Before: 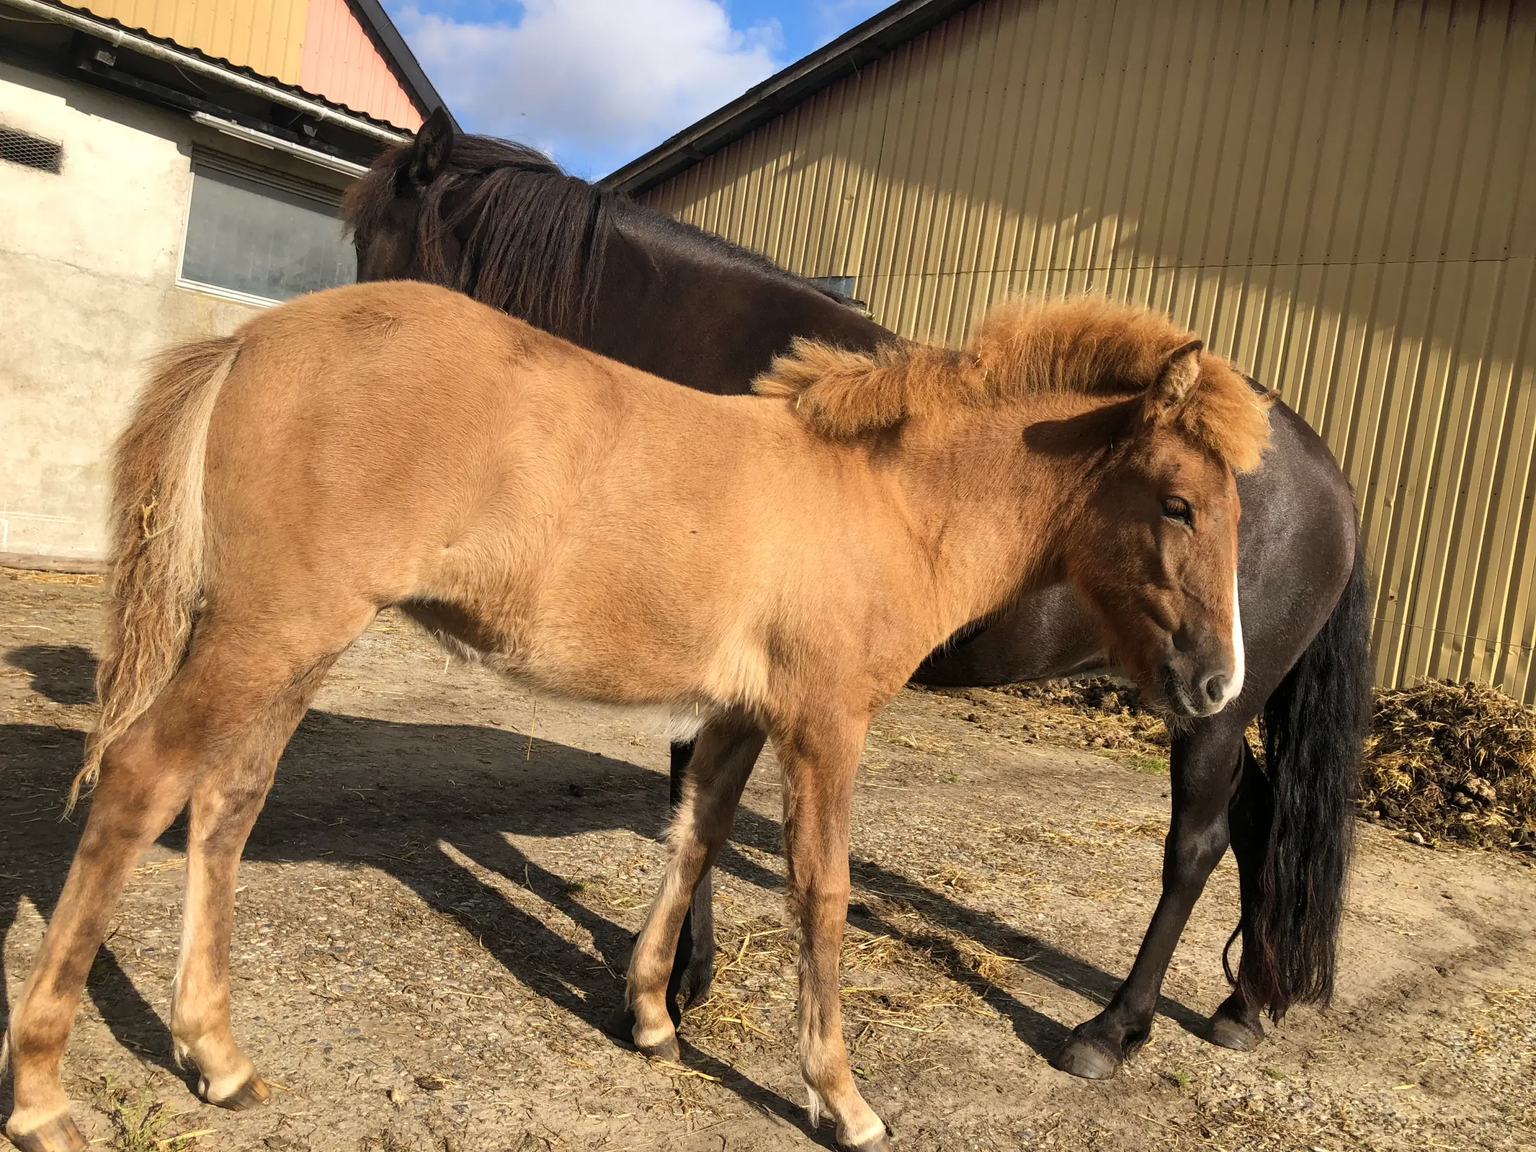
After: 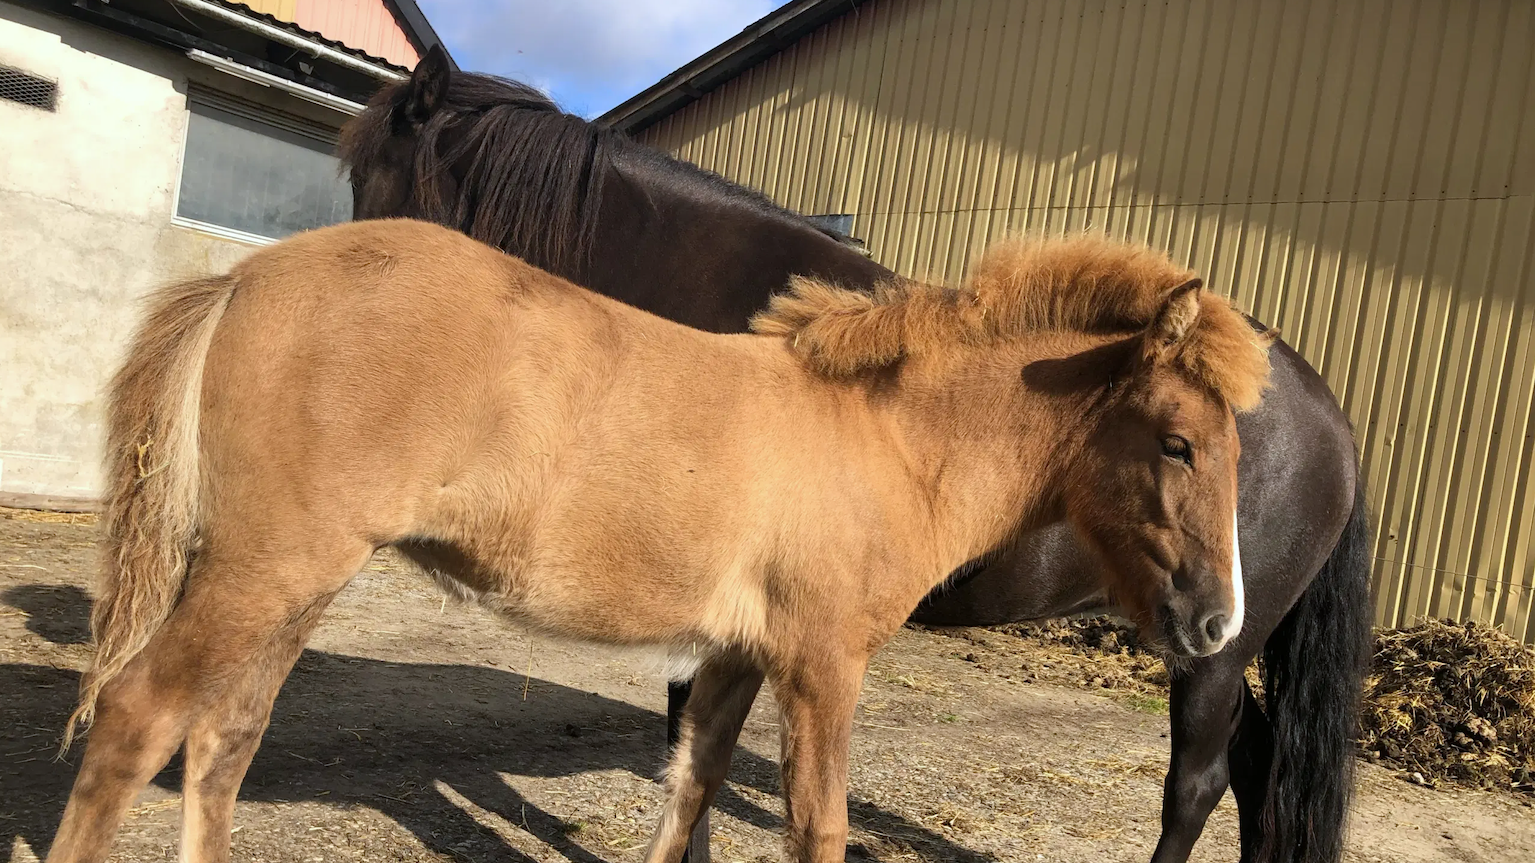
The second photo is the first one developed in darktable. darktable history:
white balance: red 0.967, blue 1.049
crop: left 0.387%, top 5.469%, bottom 19.809%
